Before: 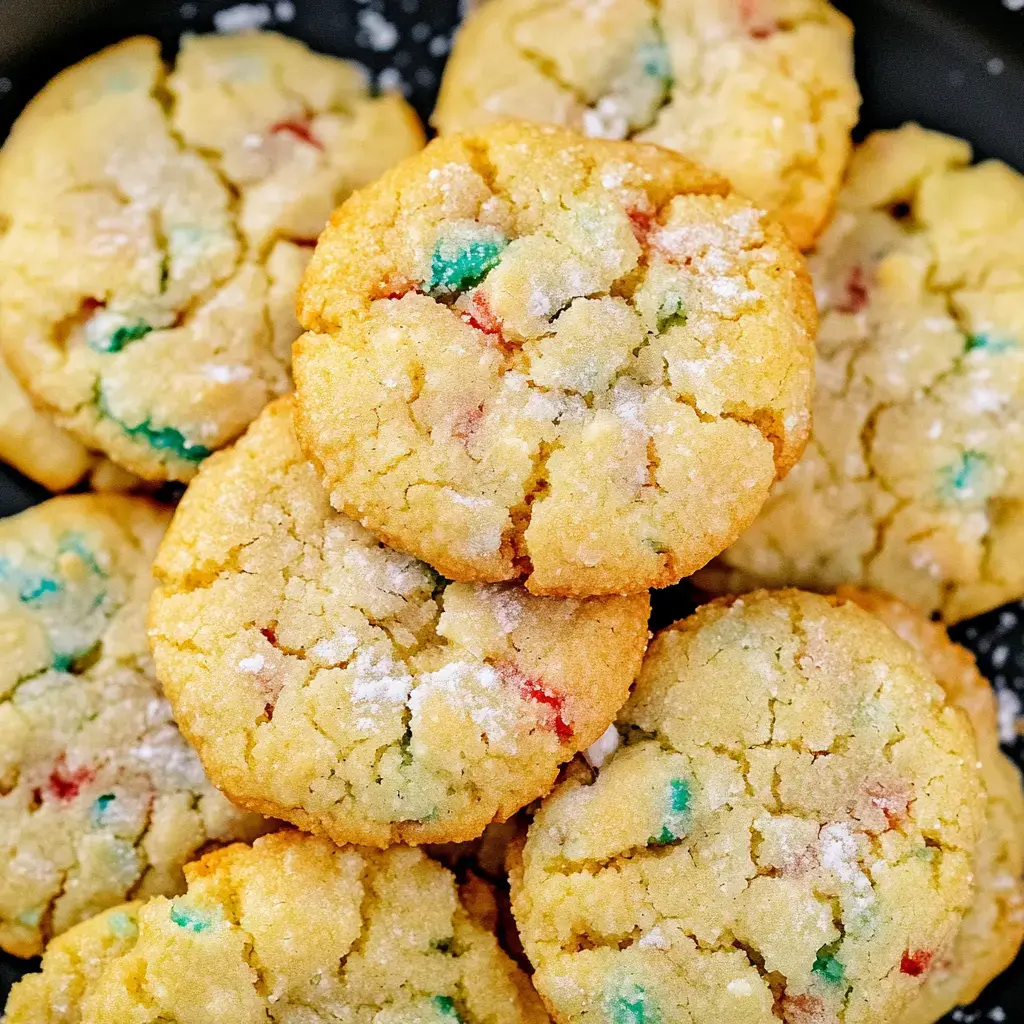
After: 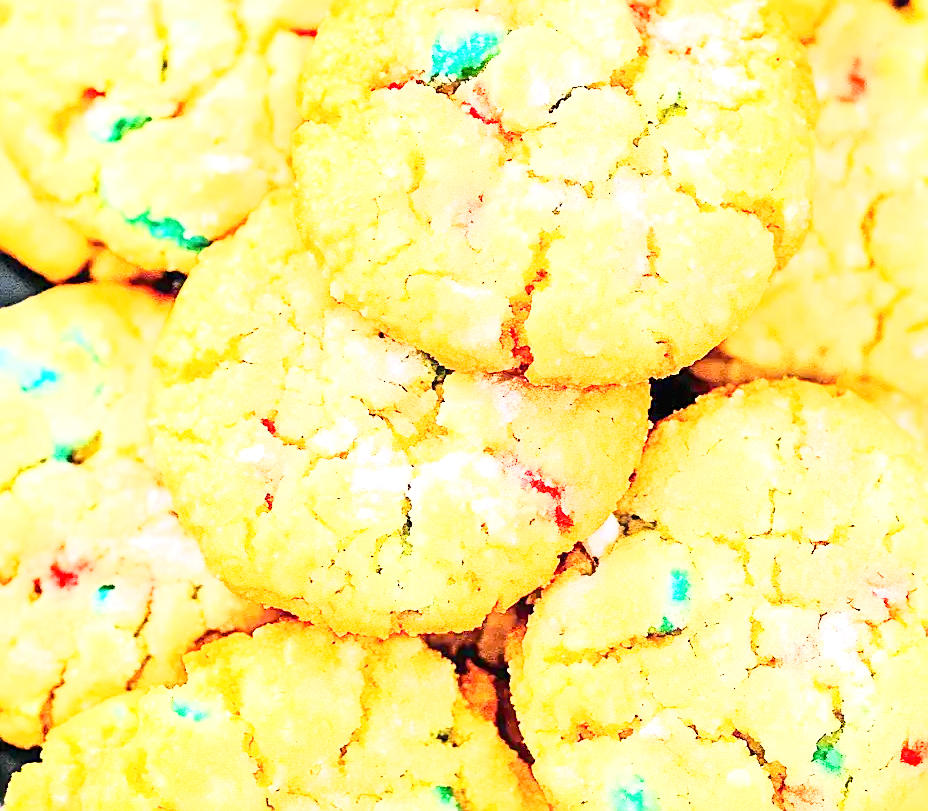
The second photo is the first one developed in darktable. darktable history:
base curve: curves: ch0 [(0, 0) (0.025, 0.046) (0.112, 0.277) (0.467, 0.74) (0.814, 0.929) (1, 0.942)]
crop: top 20.546%, right 9.337%, bottom 0.218%
exposure: black level correction 0, exposure 1.968 EV, compensate highlight preservation false
sharpen: on, module defaults
